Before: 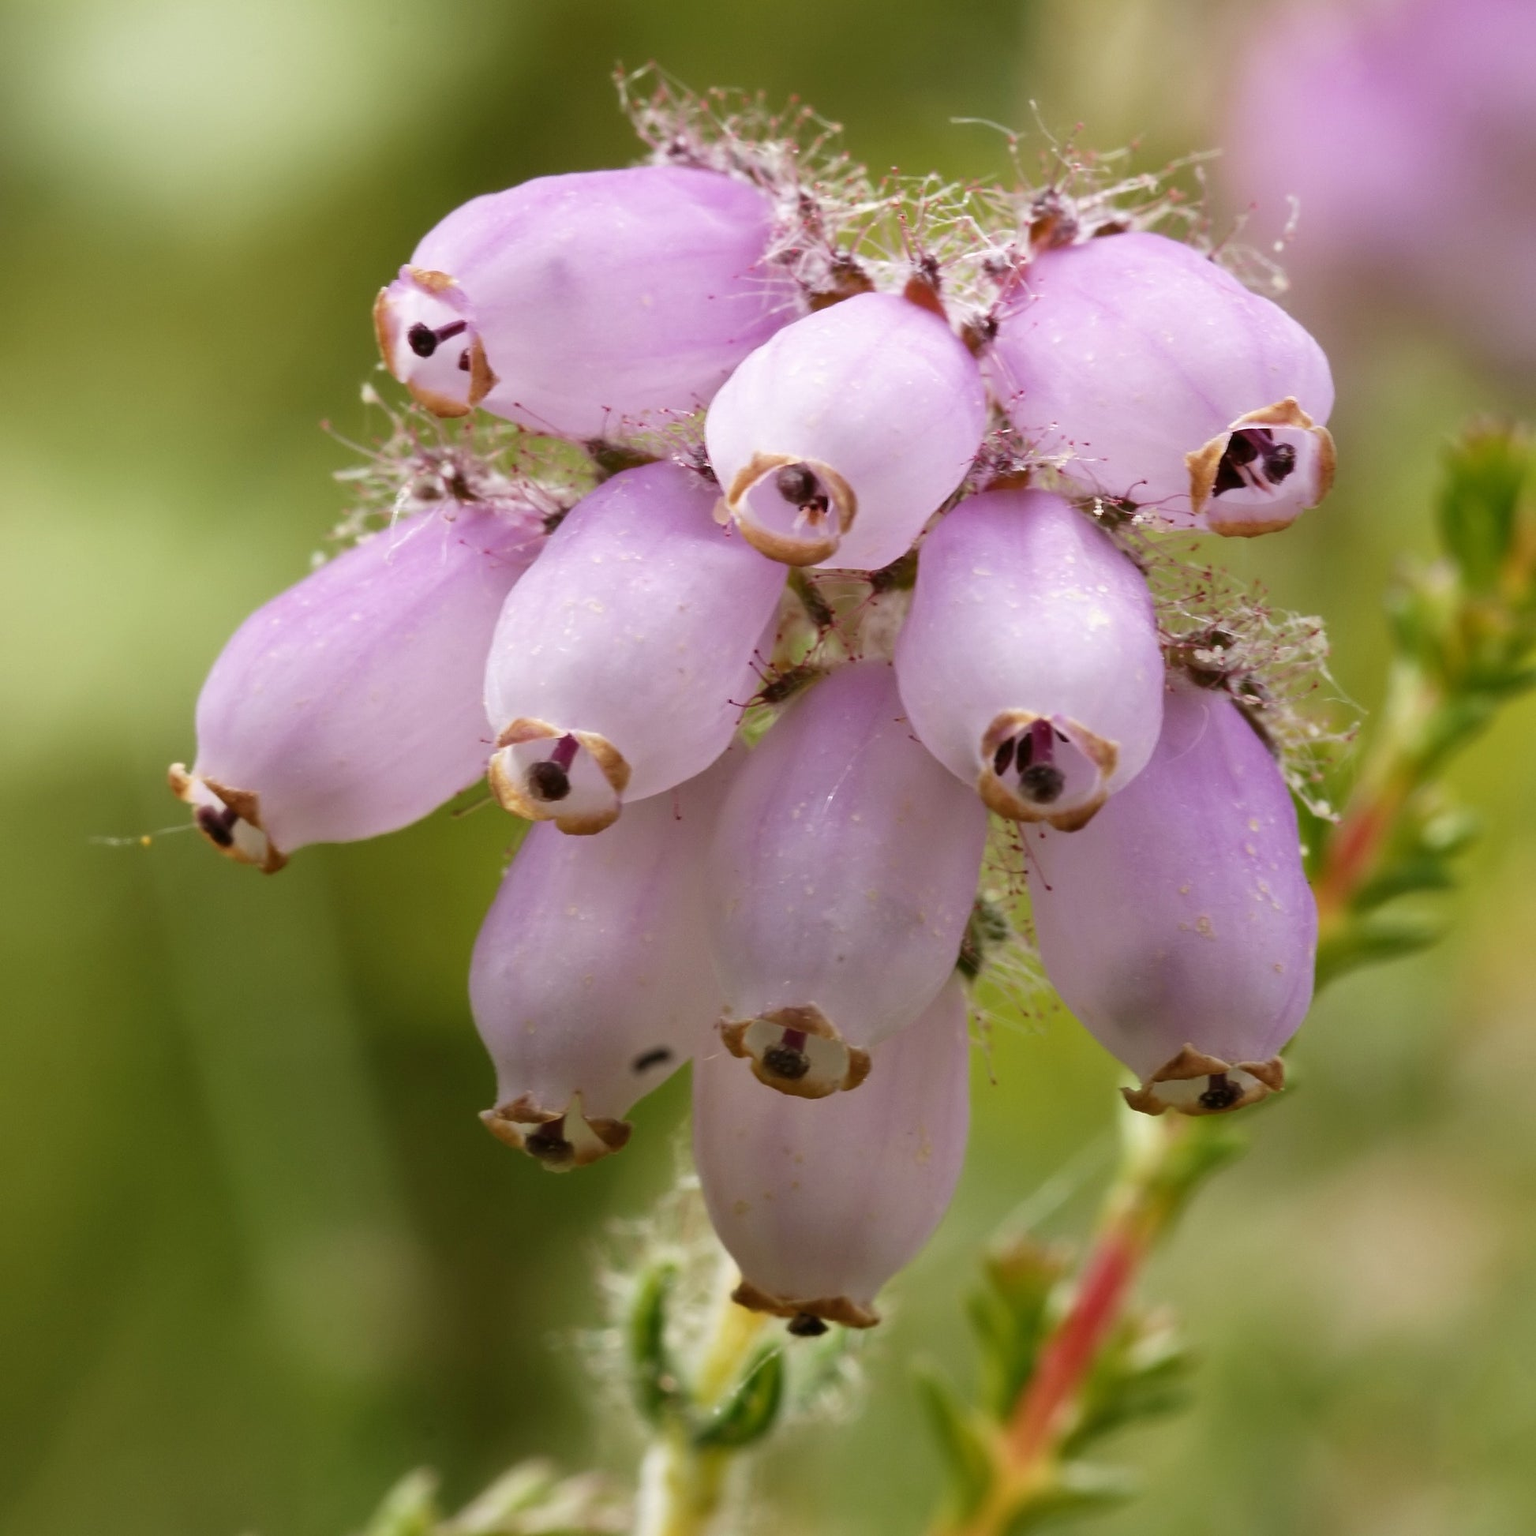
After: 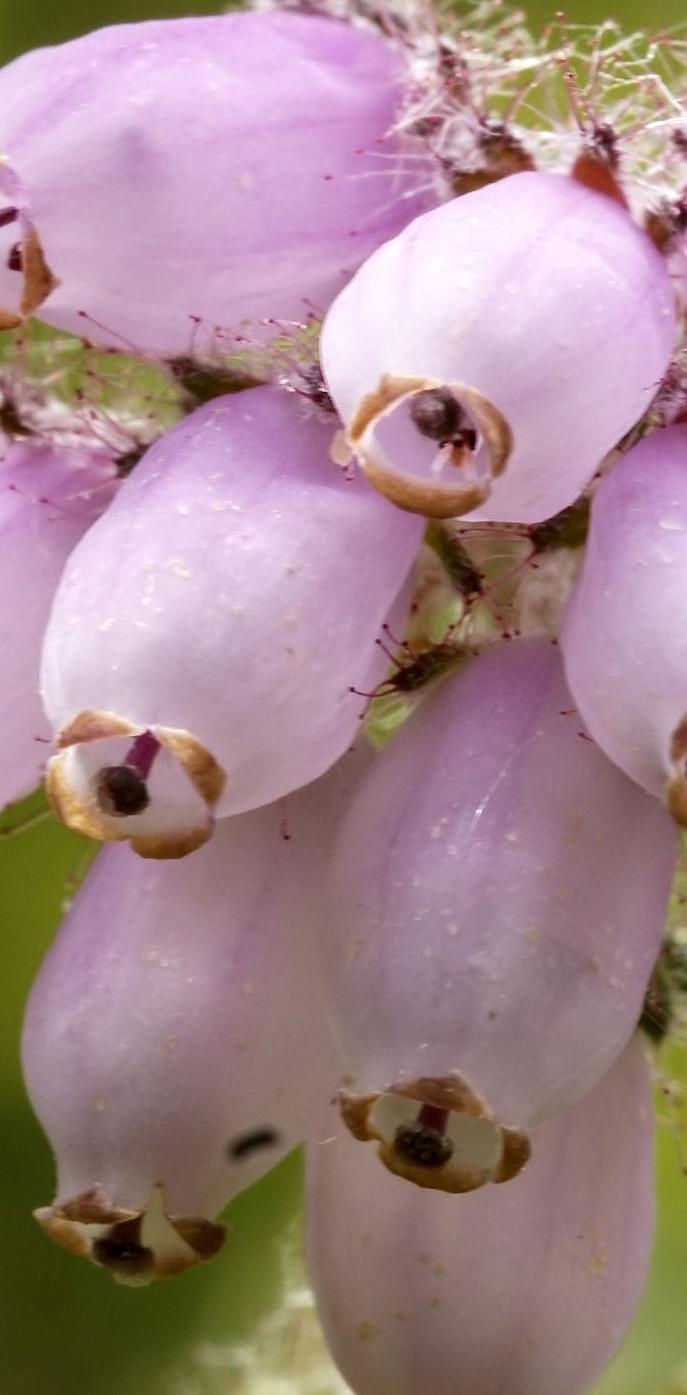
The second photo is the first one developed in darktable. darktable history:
crop and rotate: left 29.476%, top 10.258%, right 35.208%, bottom 18.022%
local contrast: on, module defaults
